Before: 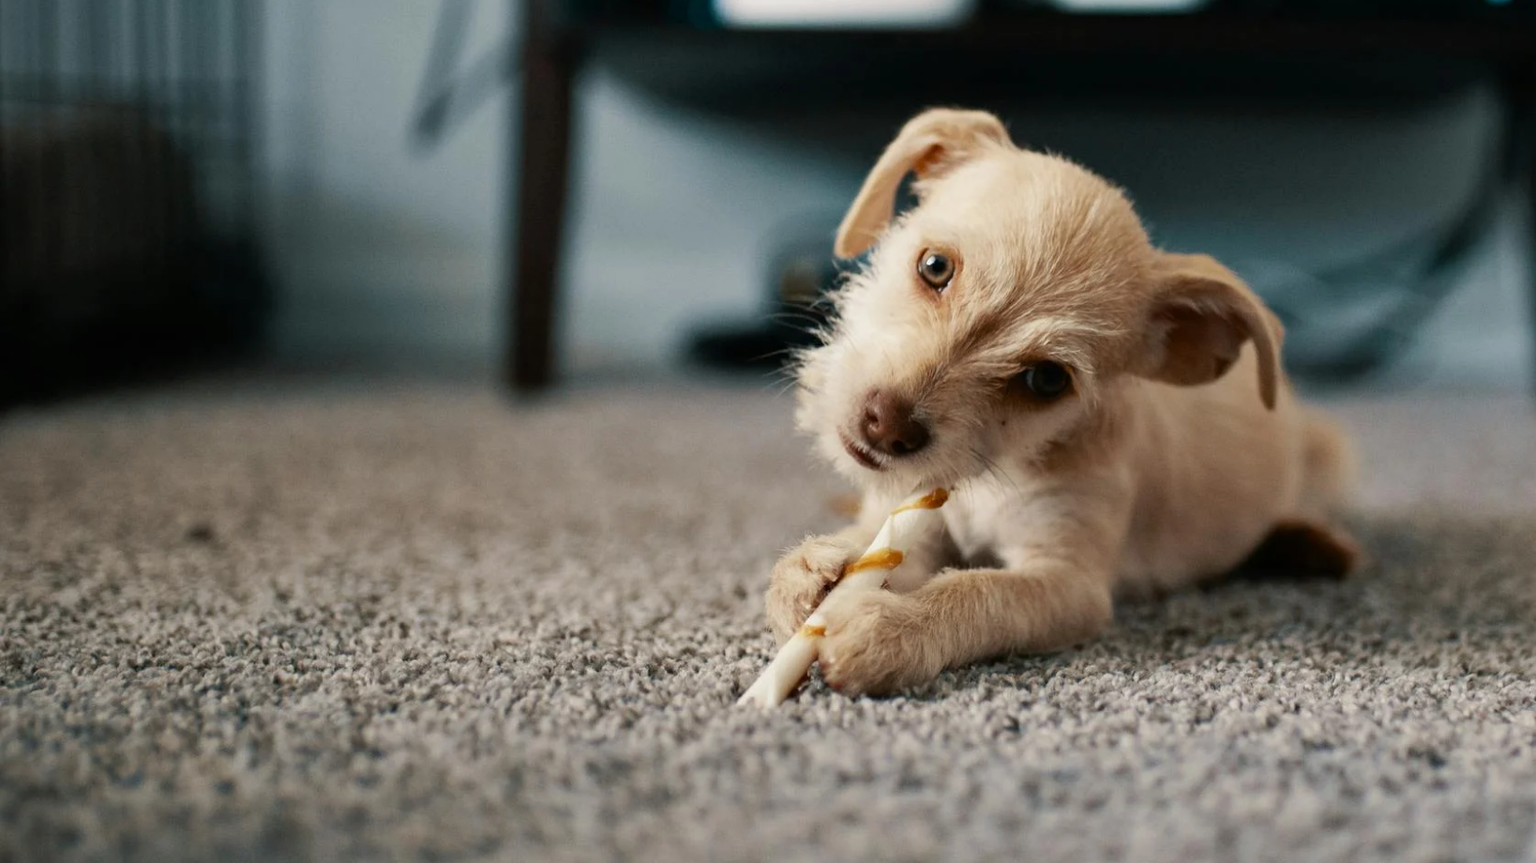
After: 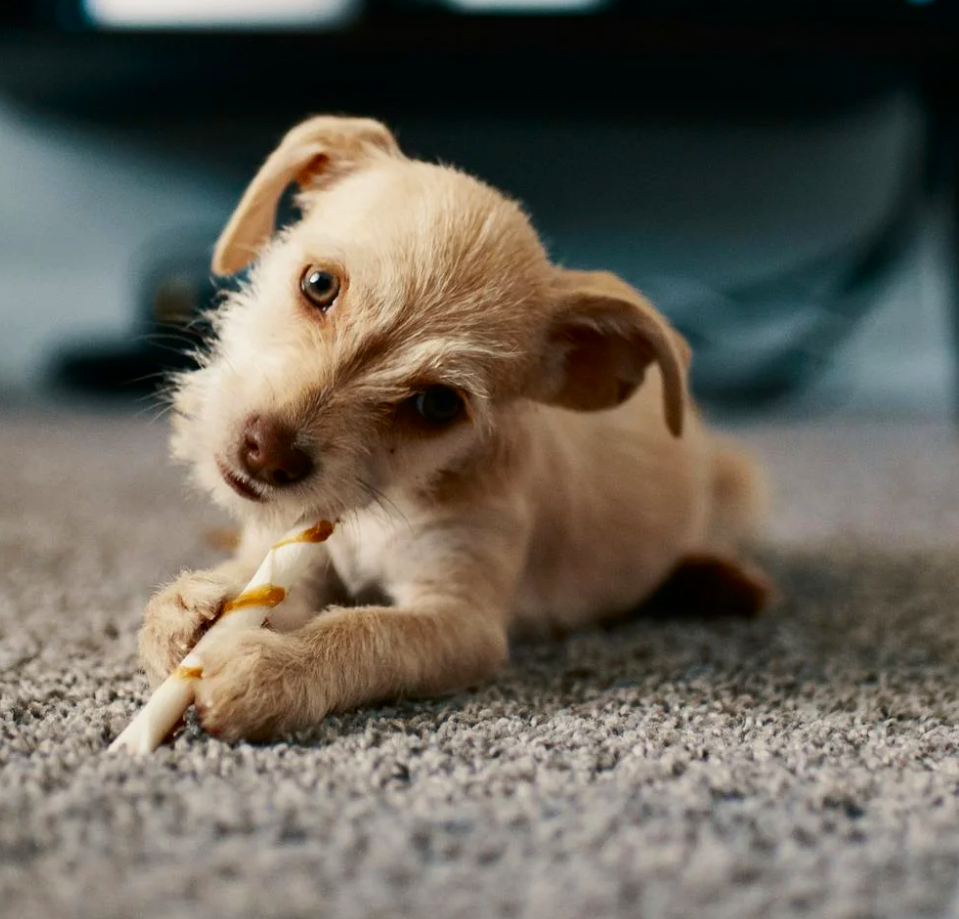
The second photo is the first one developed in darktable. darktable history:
crop: left 41.402%
contrast brightness saturation: contrast 0.13, brightness -0.05, saturation 0.16
